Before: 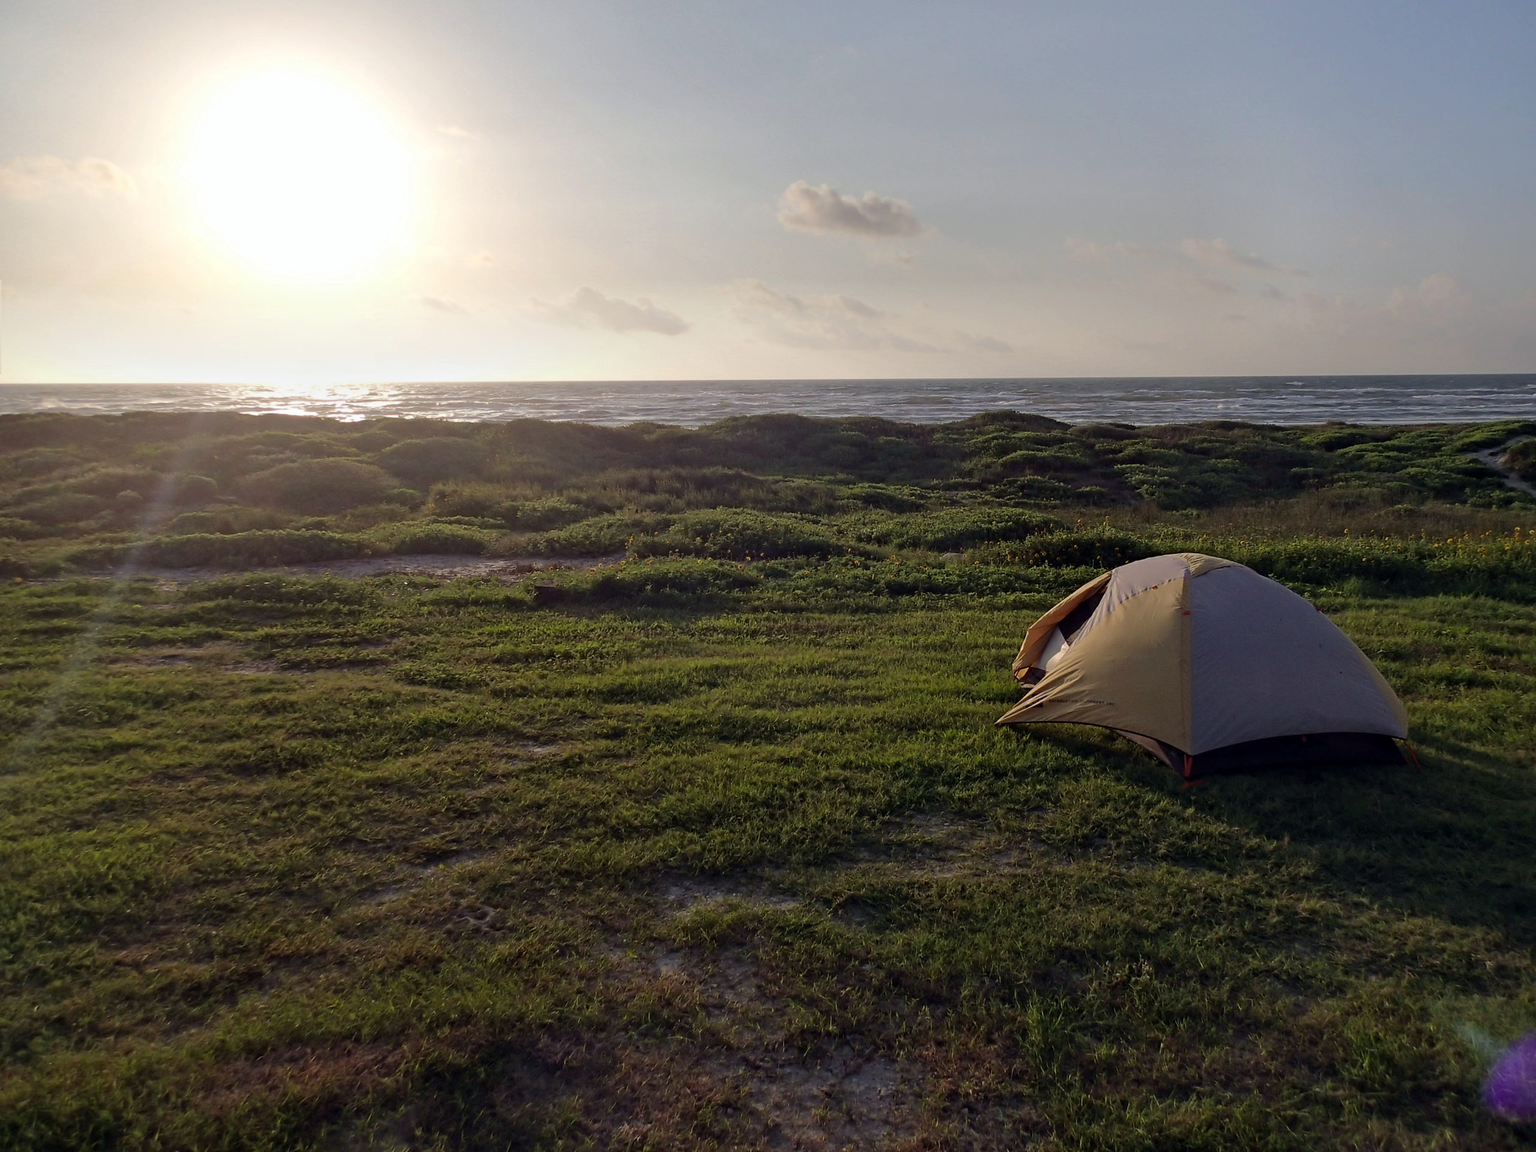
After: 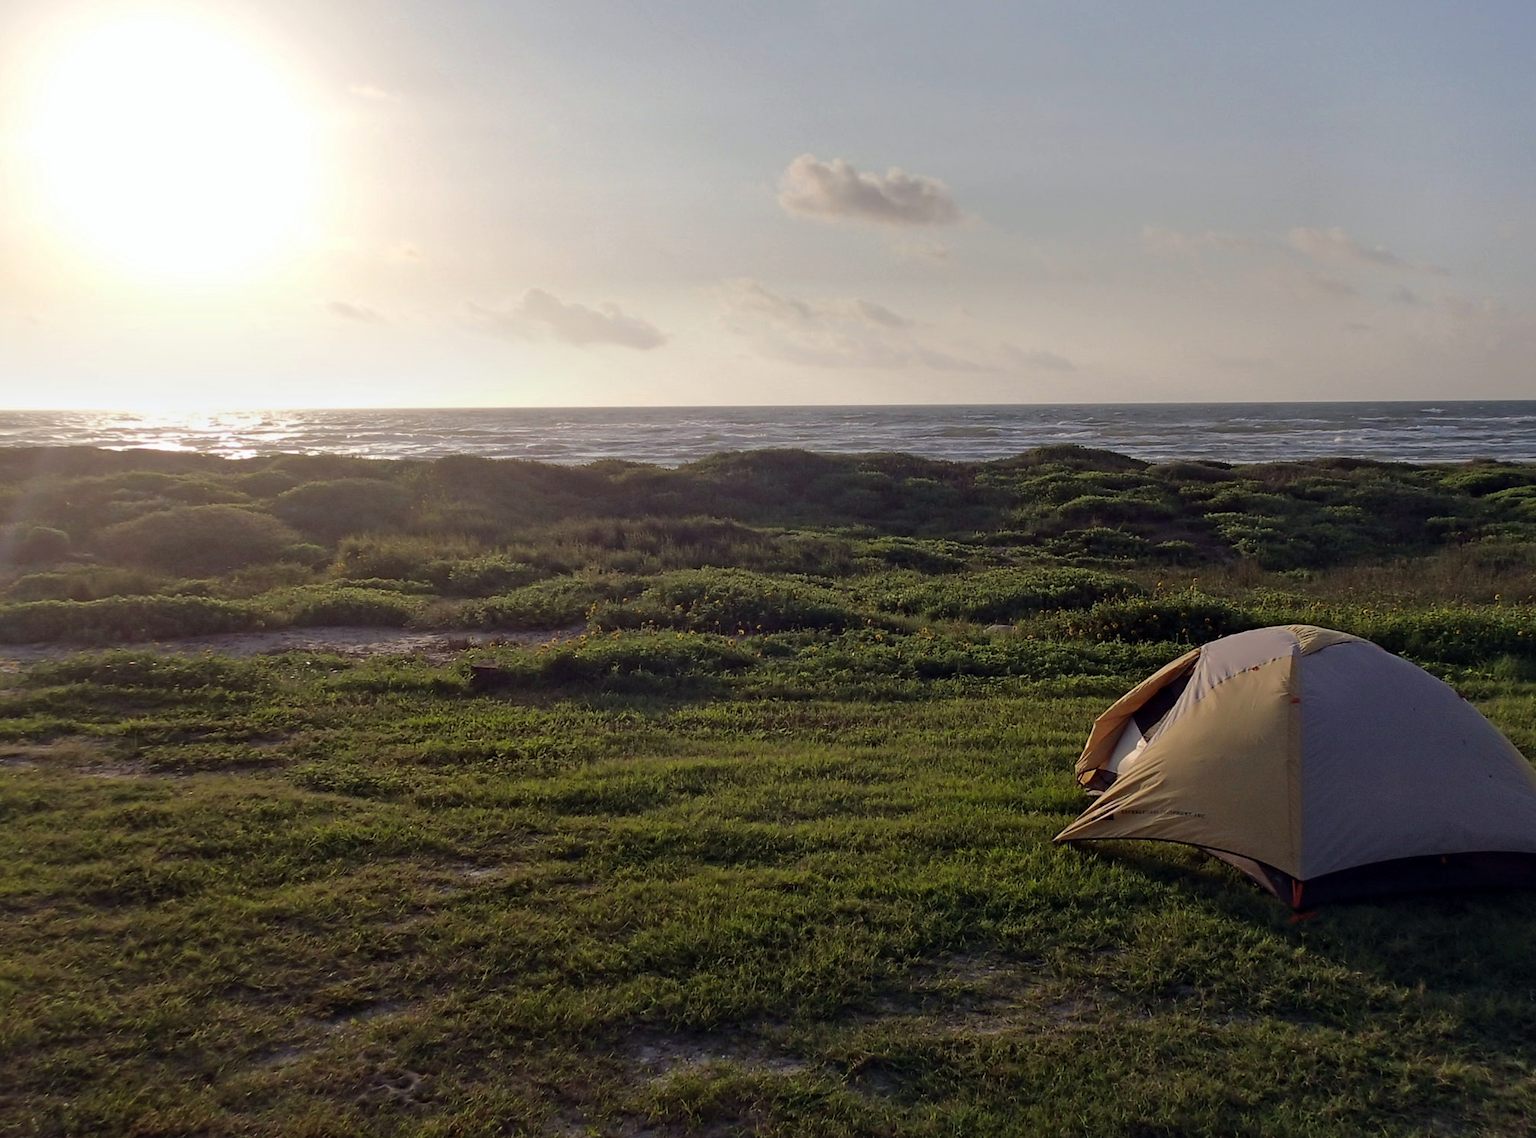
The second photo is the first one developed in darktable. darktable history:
crop and rotate: left 10.554%, top 5.117%, right 10.333%, bottom 16.667%
